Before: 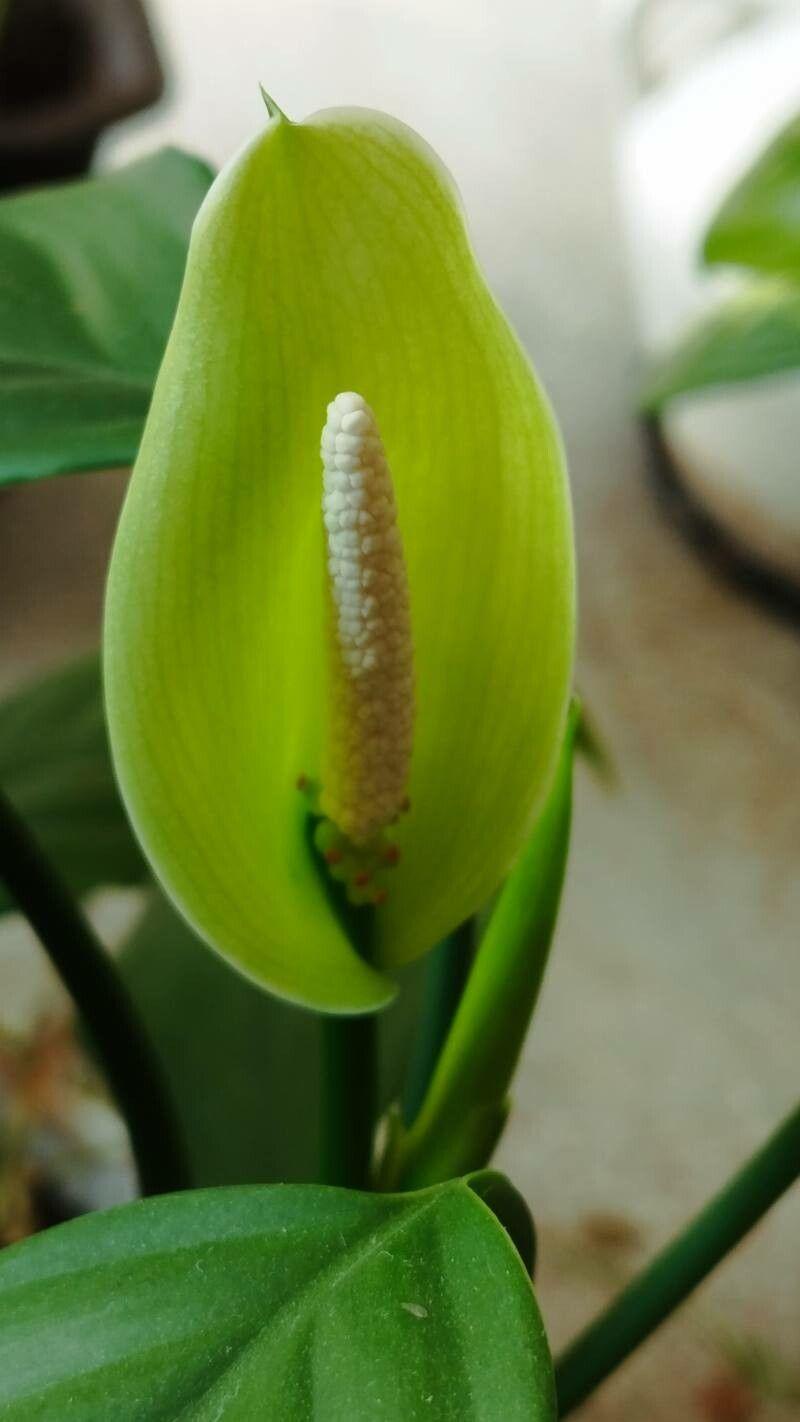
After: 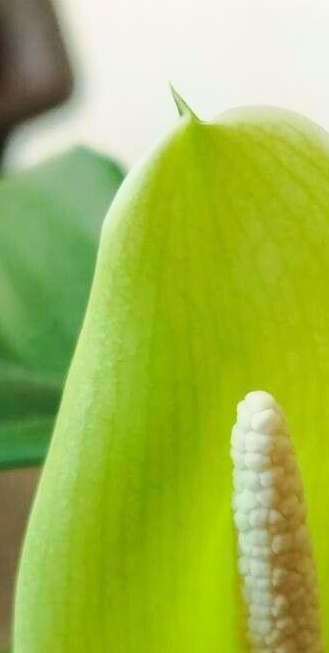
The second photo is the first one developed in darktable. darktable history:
tone equalizer: -7 EV 0.12 EV, edges refinement/feathering 500, mask exposure compensation -1.57 EV, preserve details guided filter
crop and rotate: left 11.254%, top 0.116%, right 47.53%, bottom 53.932%
base curve: curves: ch0 [(0, 0) (0.204, 0.334) (0.55, 0.733) (1, 1)]
